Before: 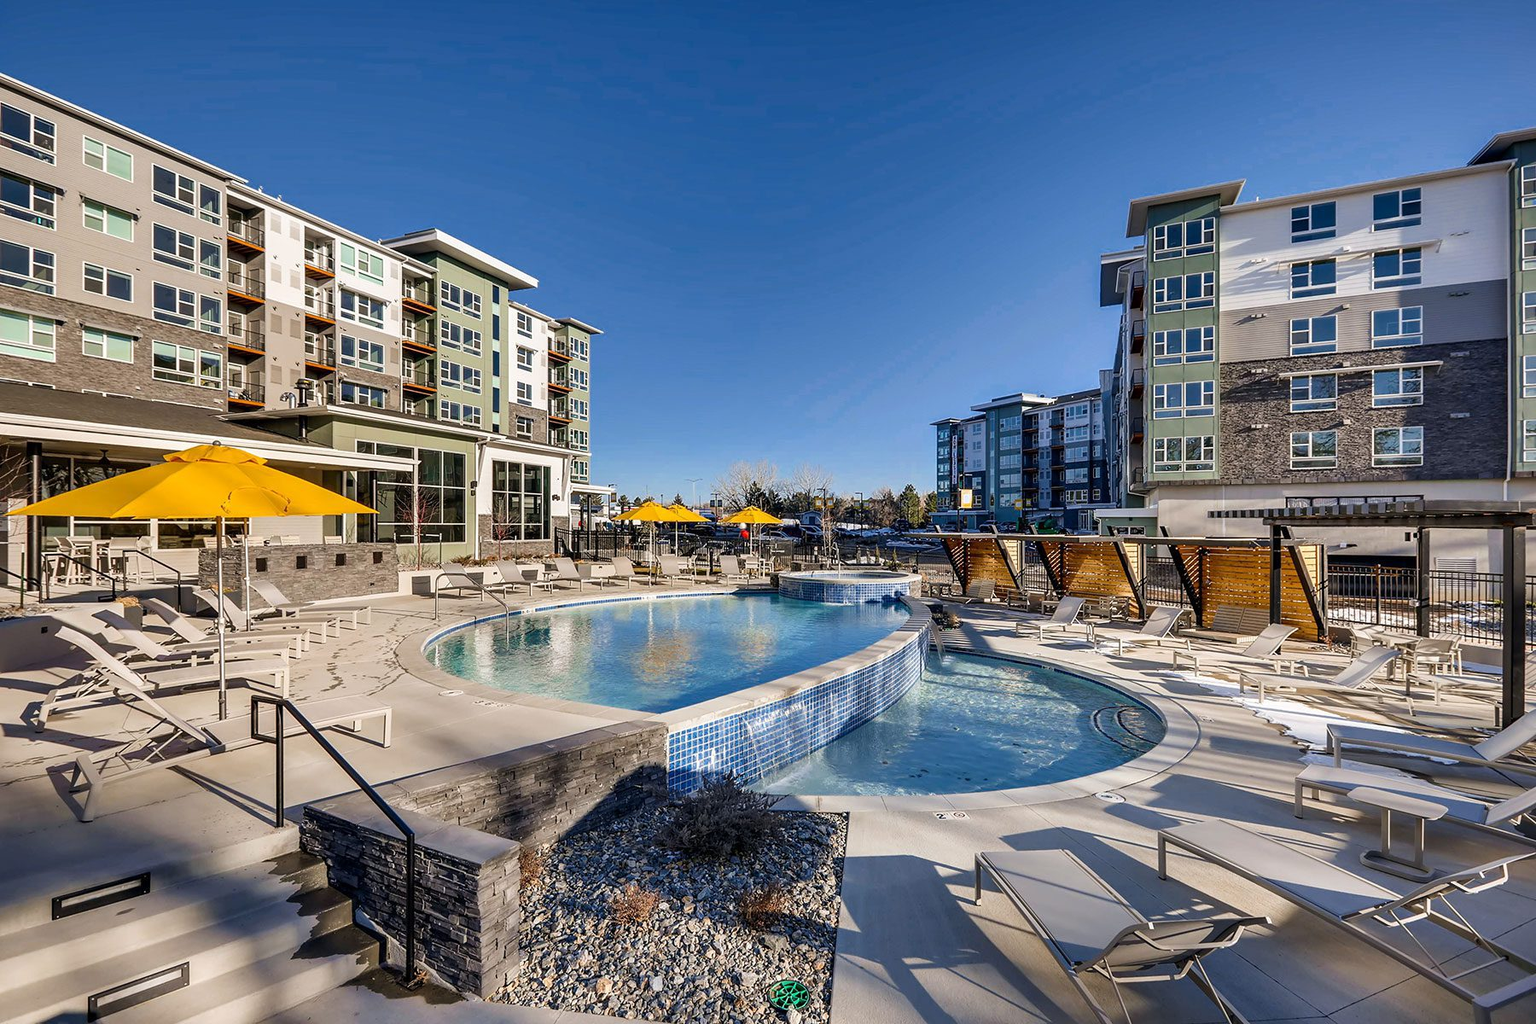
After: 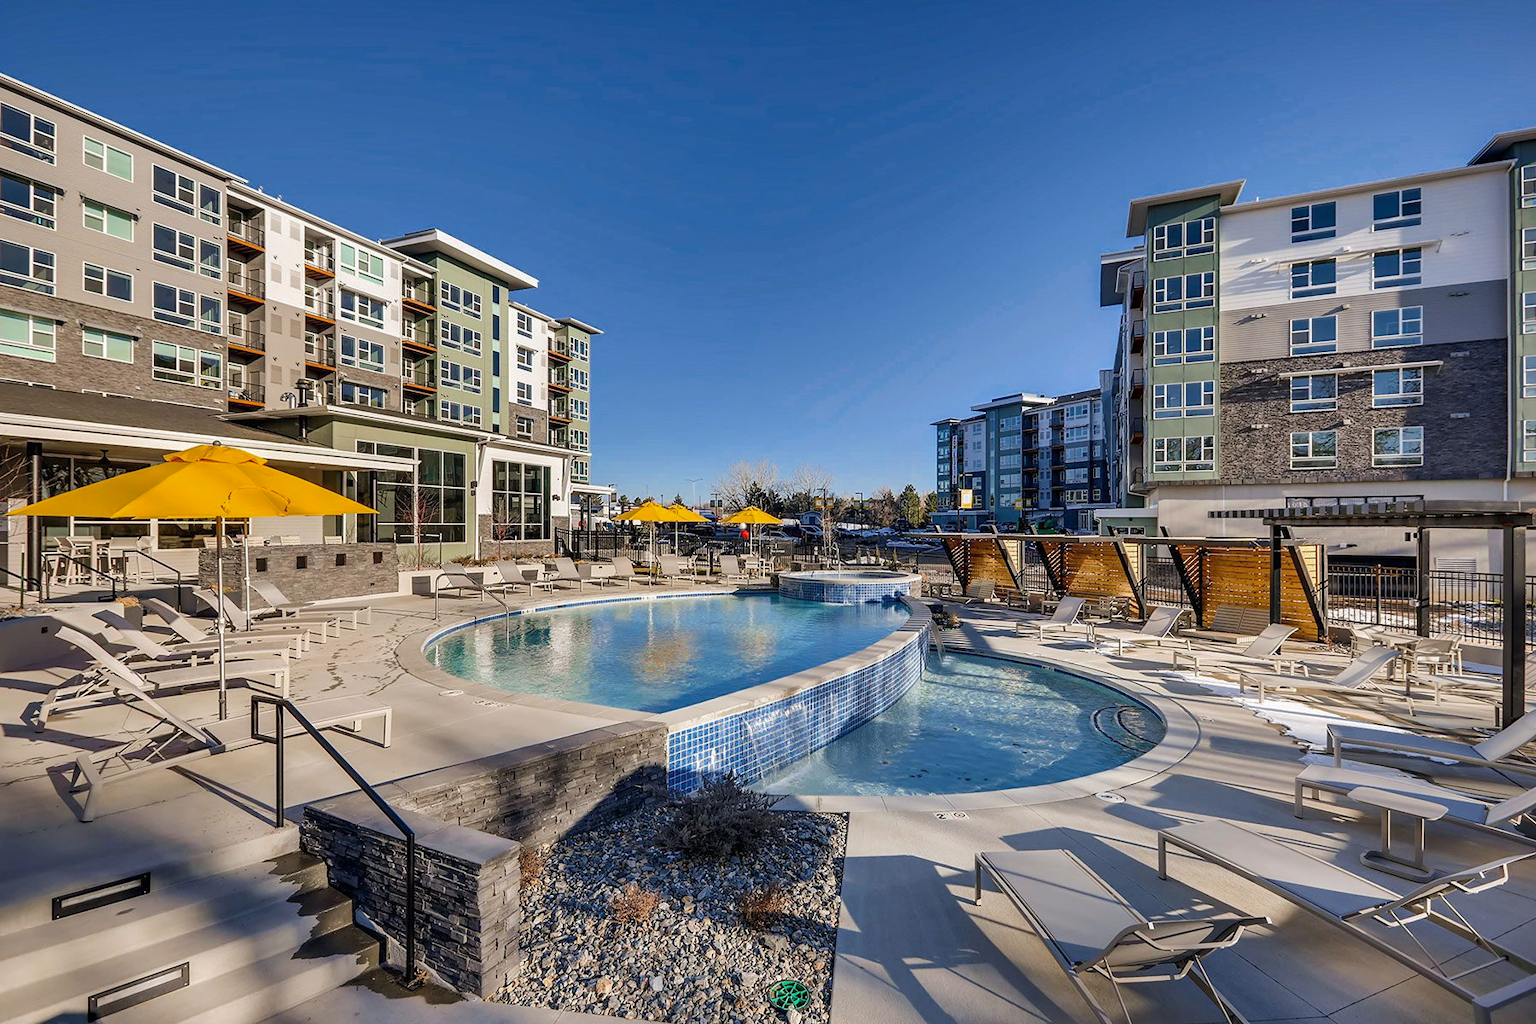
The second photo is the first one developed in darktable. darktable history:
shadows and highlights: shadows 30.02
